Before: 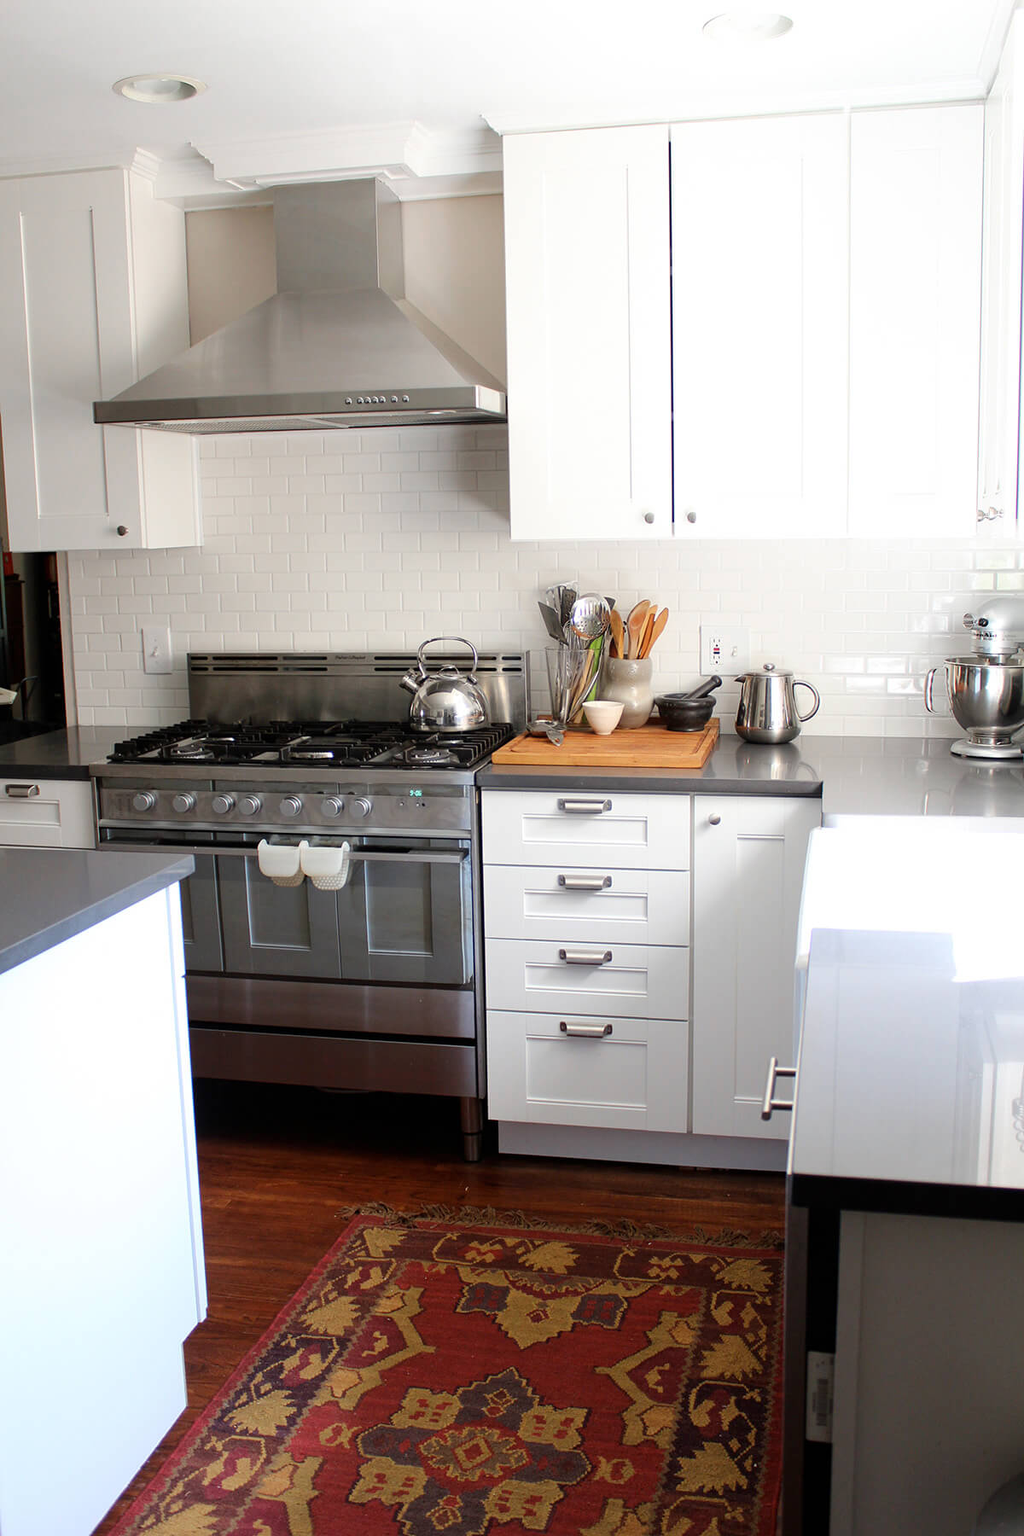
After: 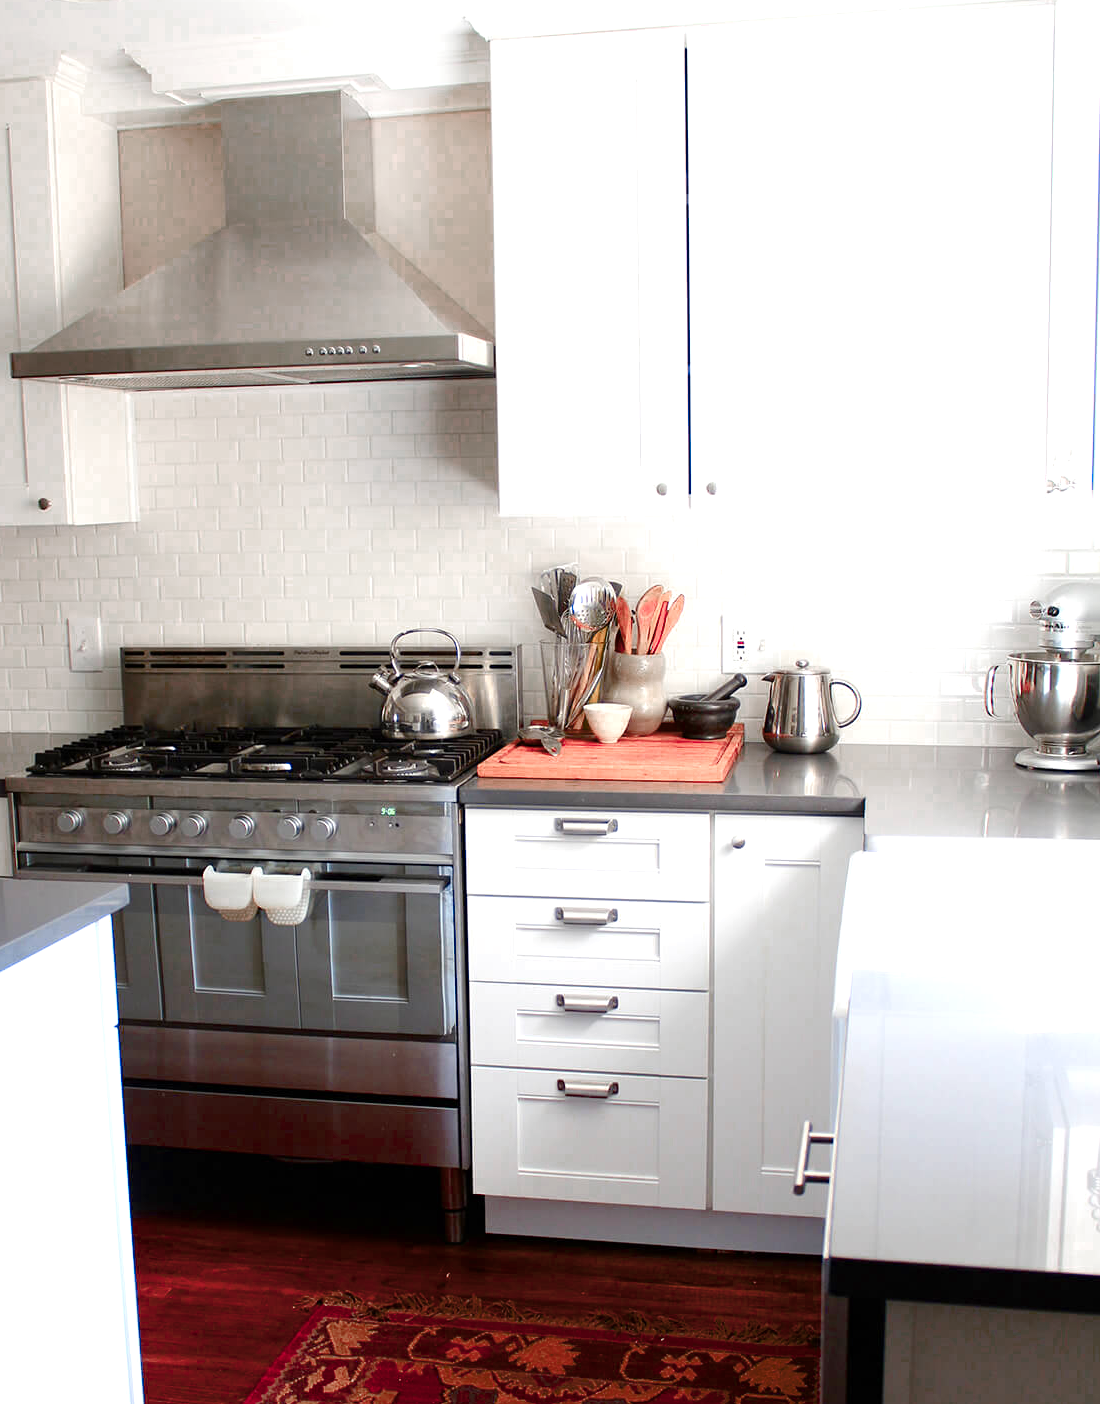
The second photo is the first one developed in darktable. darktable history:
color balance rgb: perceptual saturation grading › global saturation 20%, perceptual saturation grading › highlights -50.029%, perceptual saturation grading › shadows 30.453%, perceptual brilliance grading › global brilliance 17.53%, global vibrance -1.516%, saturation formula JzAzBz (2021)
color zones: curves: ch0 [(0.006, 0.385) (0.143, 0.563) (0.243, 0.321) (0.352, 0.464) (0.516, 0.456) (0.625, 0.5) (0.75, 0.5) (0.875, 0.5)]; ch1 [(0, 0.5) (0.134, 0.504) (0.246, 0.463) (0.421, 0.515) (0.5, 0.56) (0.625, 0.5) (0.75, 0.5) (0.875, 0.5)]; ch2 [(0, 0.5) (0.131, 0.426) (0.307, 0.289) (0.38, 0.188) (0.513, 0.216) (0.625, 0.548) (0.75, 0.468) (0.838, 0.396) (0.971, 0.311)]
crop: left 8.304%, top 6.575%, bottom 15.37%
